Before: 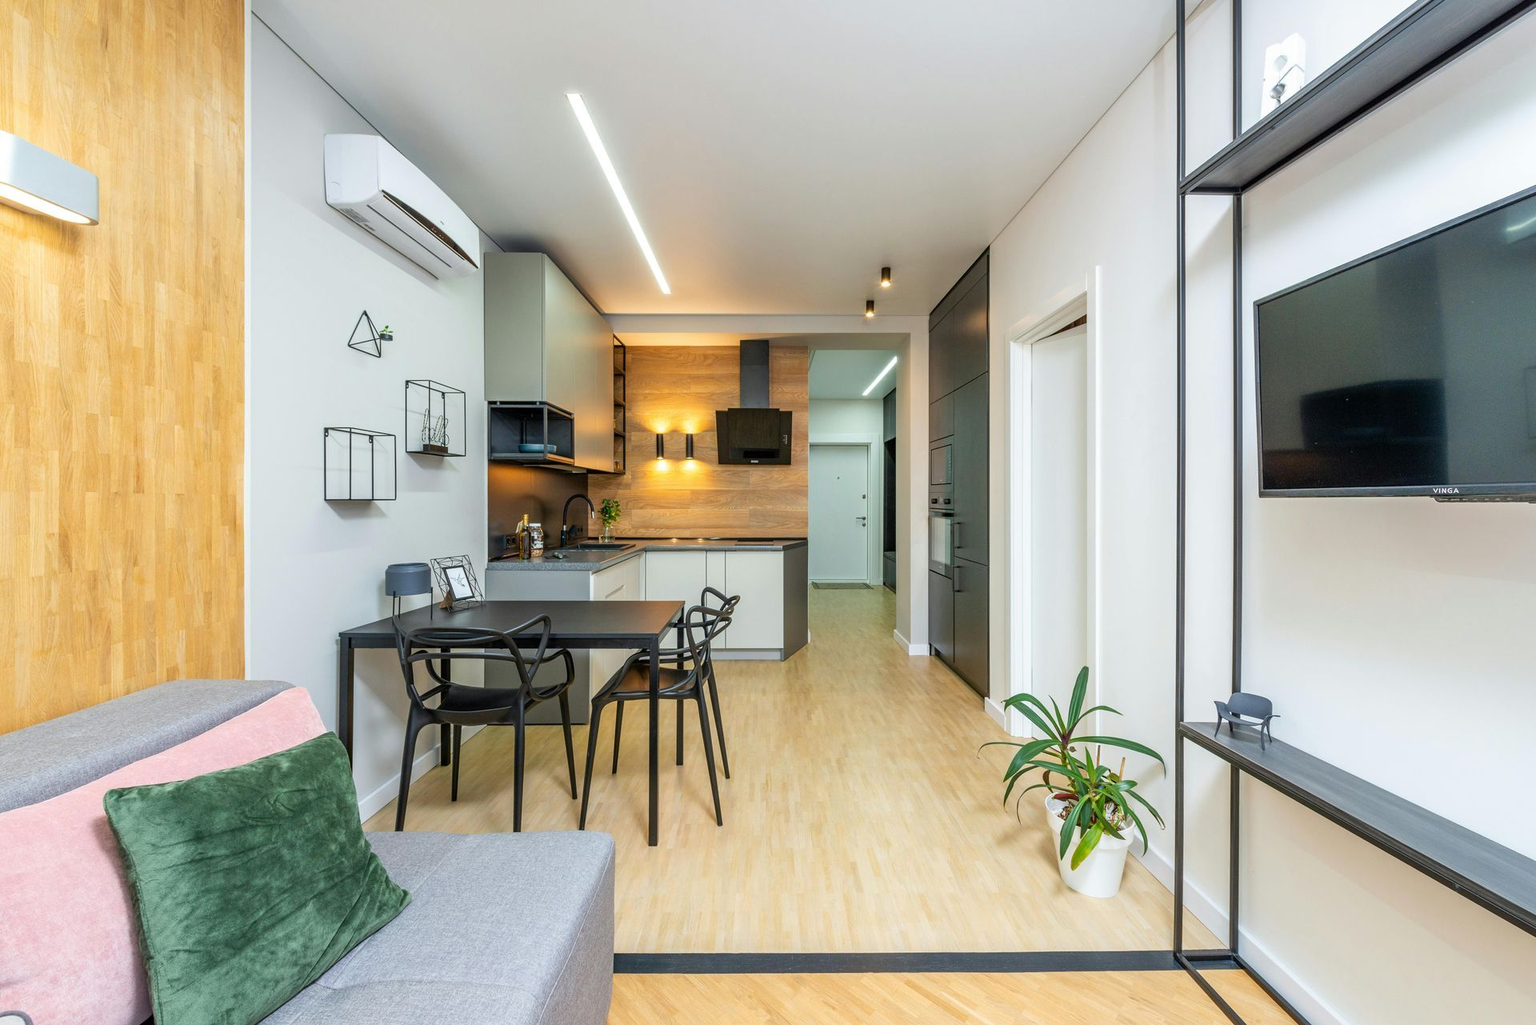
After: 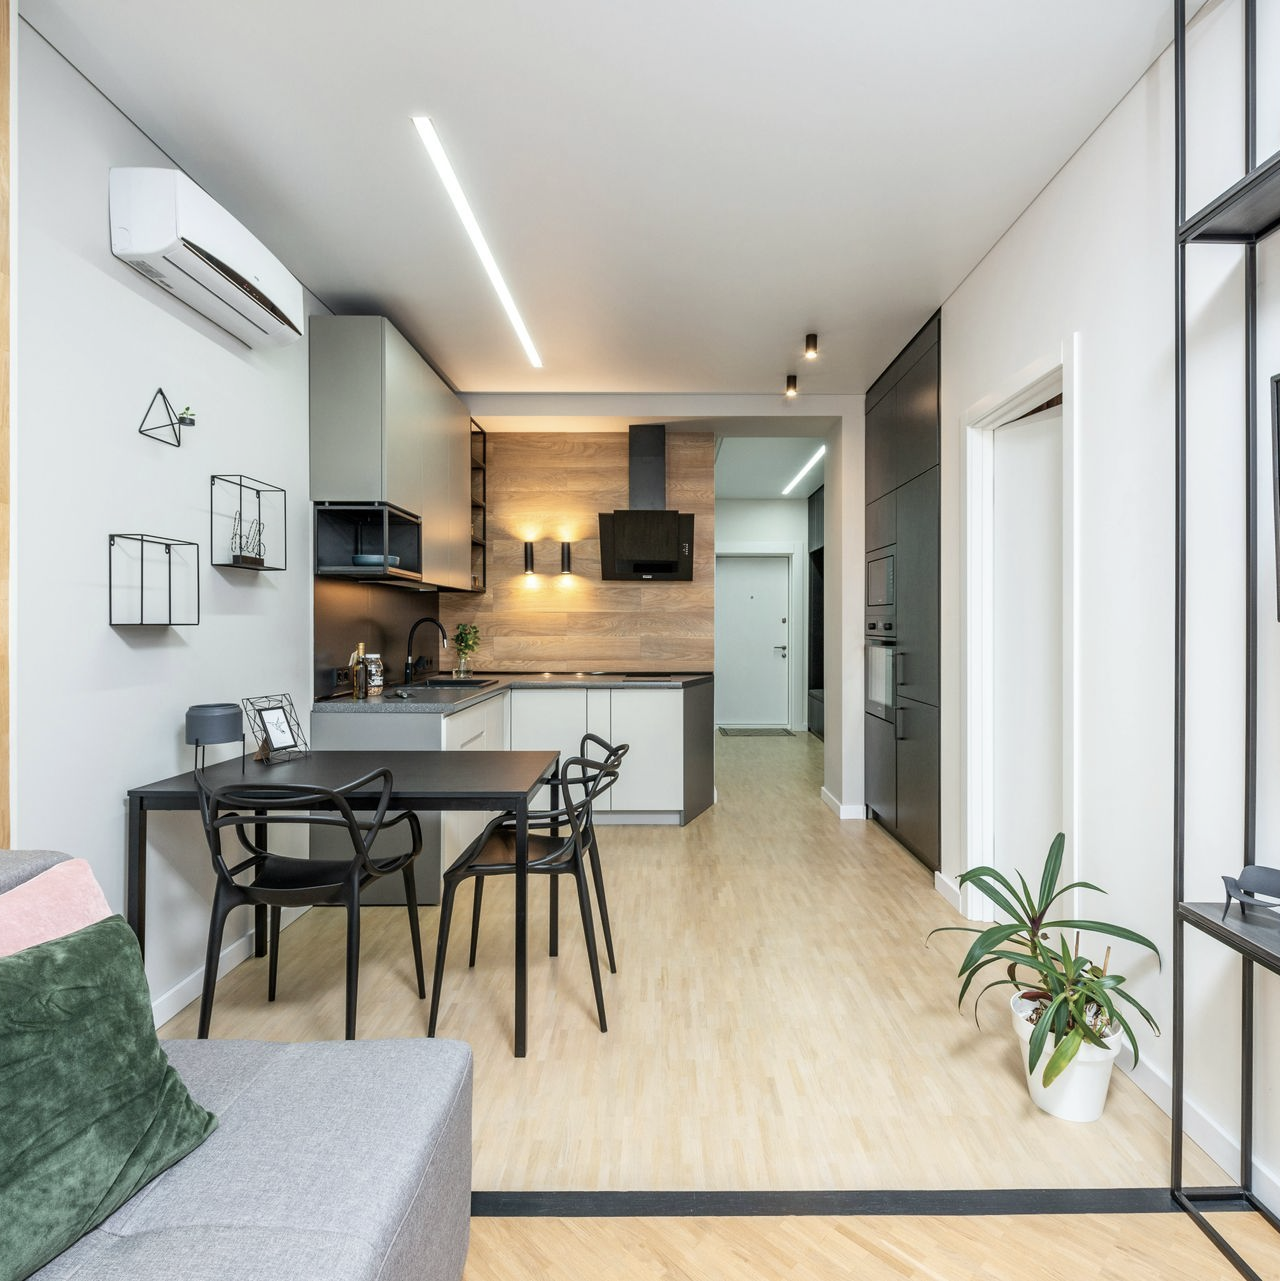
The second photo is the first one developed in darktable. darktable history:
crop and rotate: left 15.446%, right 17.836%
contrast brightness saturation: contrast 0.1, saturation -0.36
